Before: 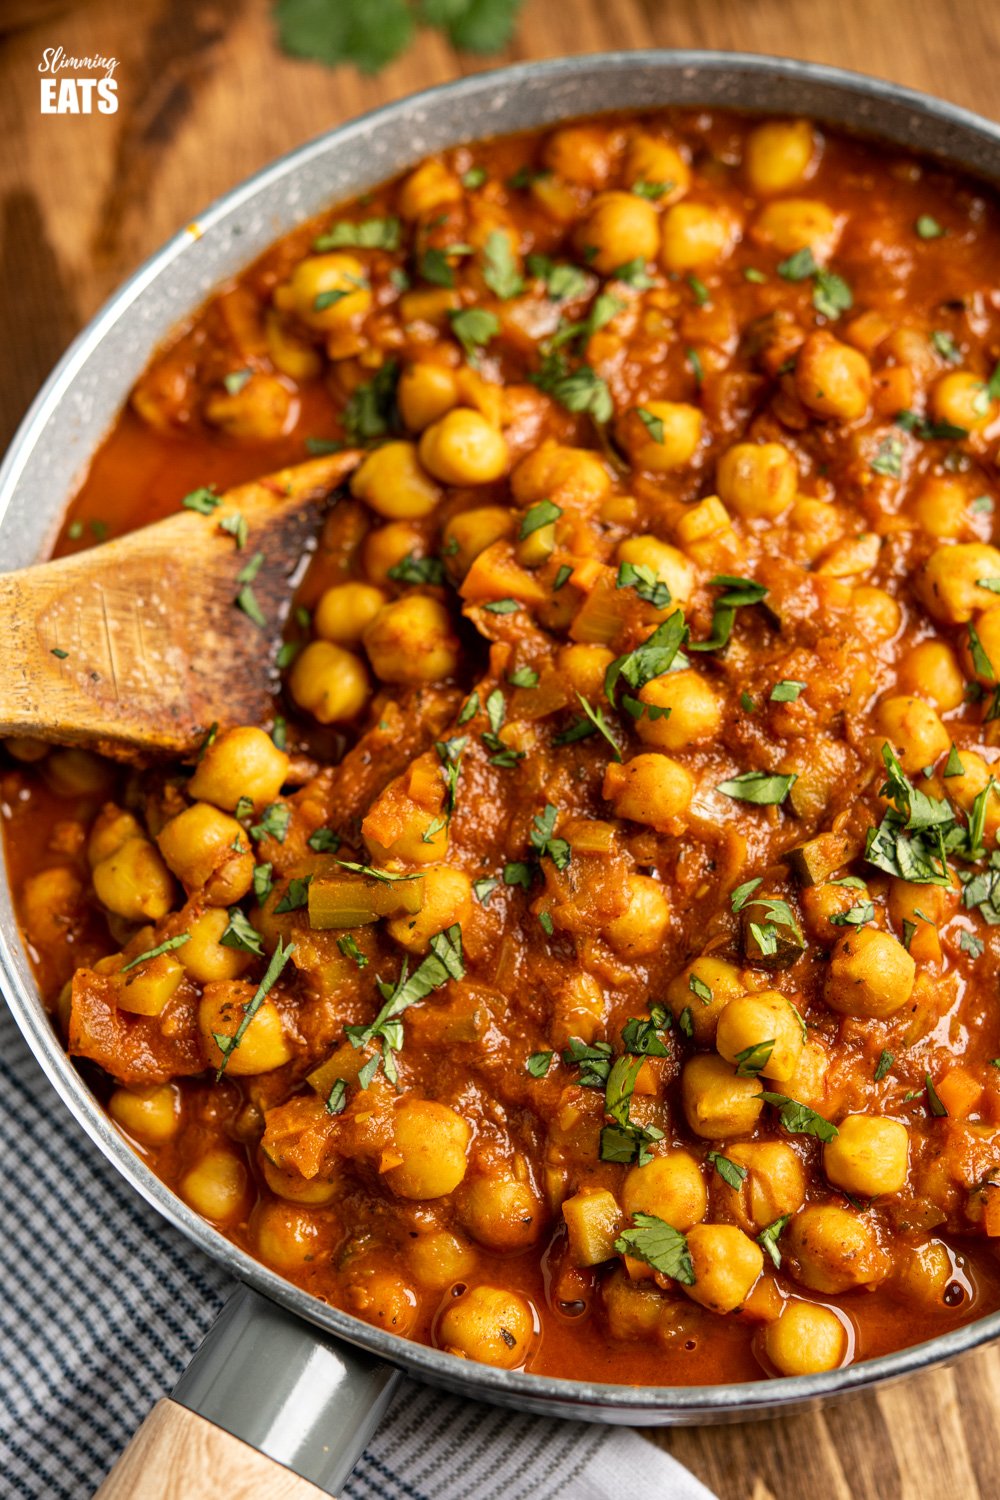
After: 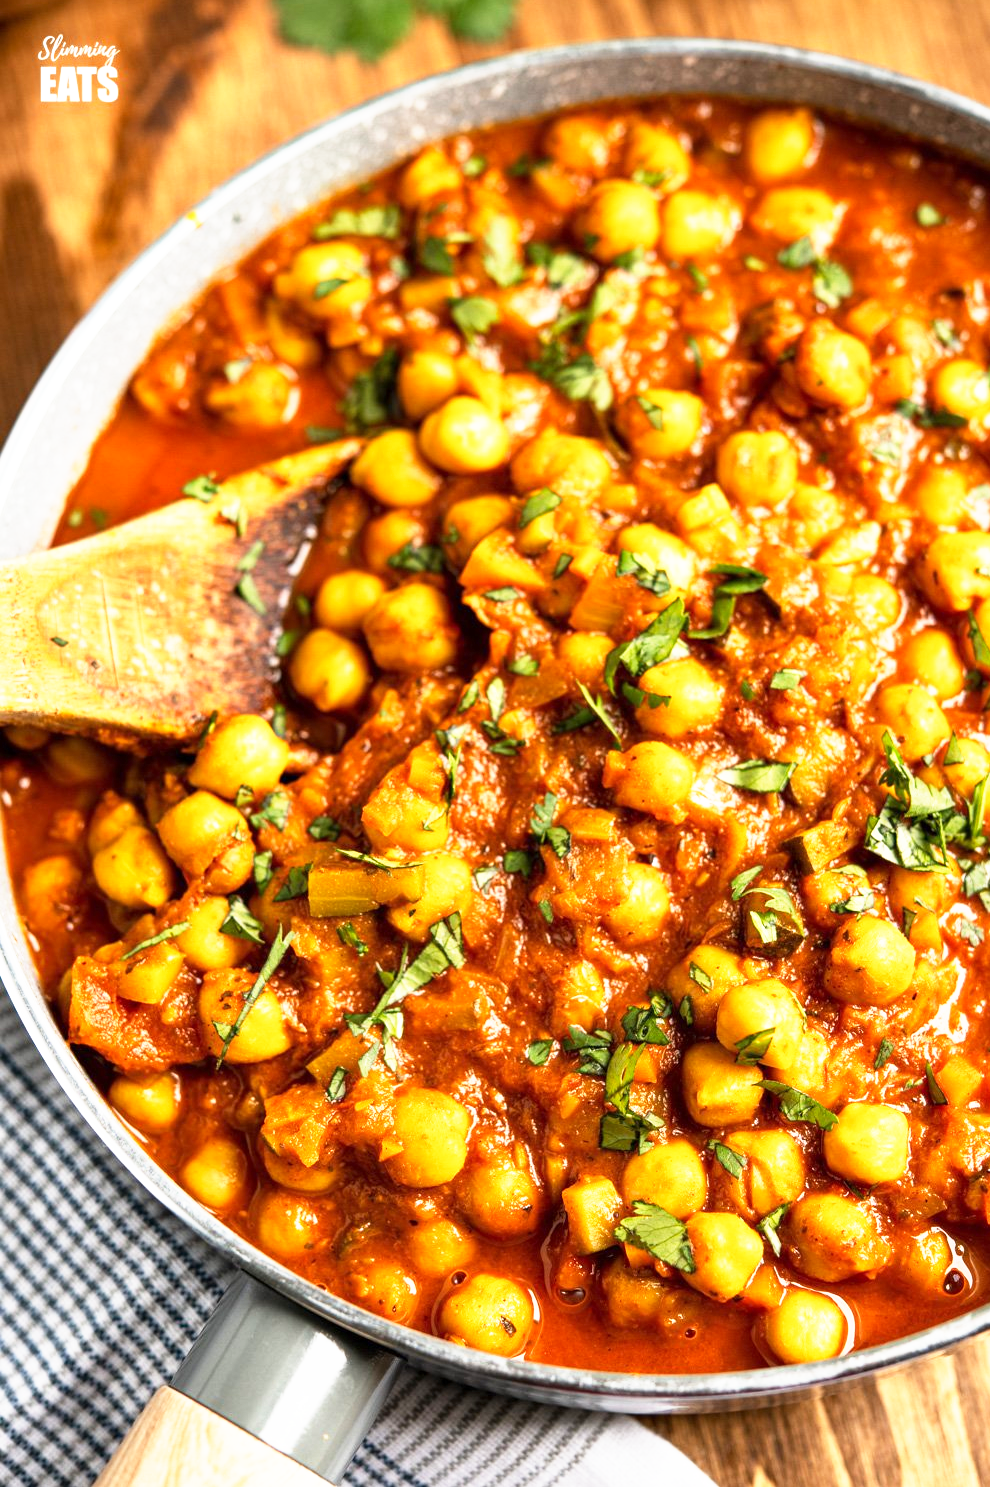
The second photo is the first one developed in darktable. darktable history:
crop: top 0.813%, right 0.036%
base curve: curves: ch0 [(0, 0) (0.495, 0.917) (1, 1)], preserve colors none
